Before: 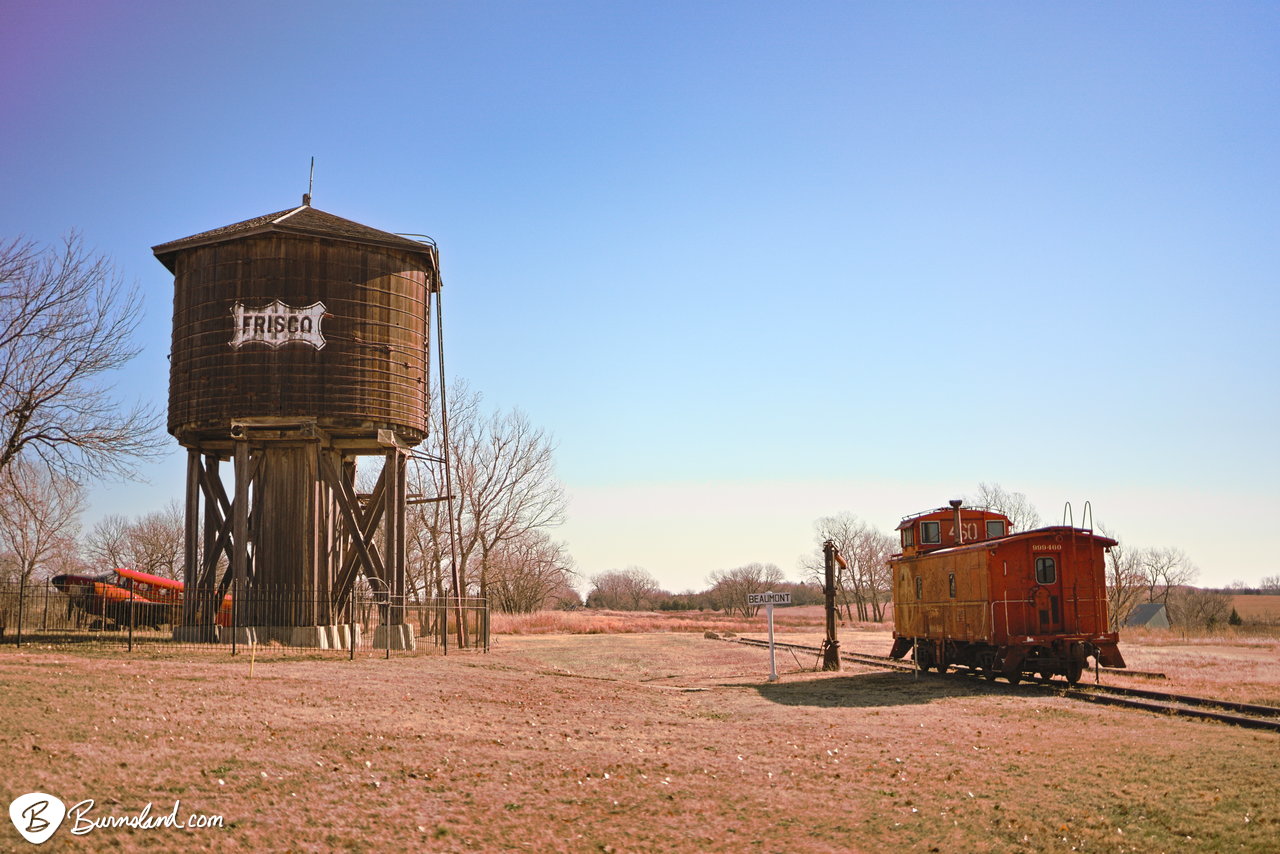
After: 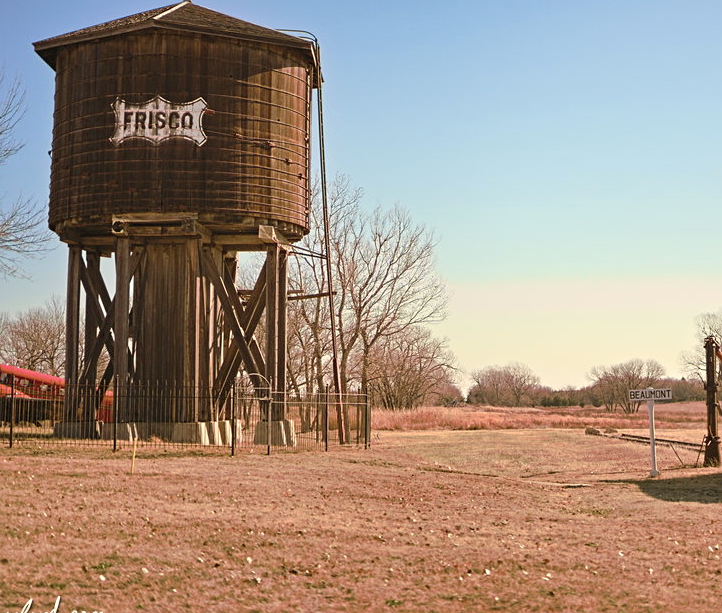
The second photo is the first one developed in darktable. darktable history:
crop: left 9.309%, top 23.939%, right 34.281%, bottom 4.238%
sharpen: amount 0.201
color calibration: output R [0.994, 0.059, -0.119, 0], output G [-0.036, 1.09, -0.119, 0], output B [0.078, -0.108, 0.961, 0], x 0.336, y 0.349, temperature 5439.01 K, gamut compression 2.99
